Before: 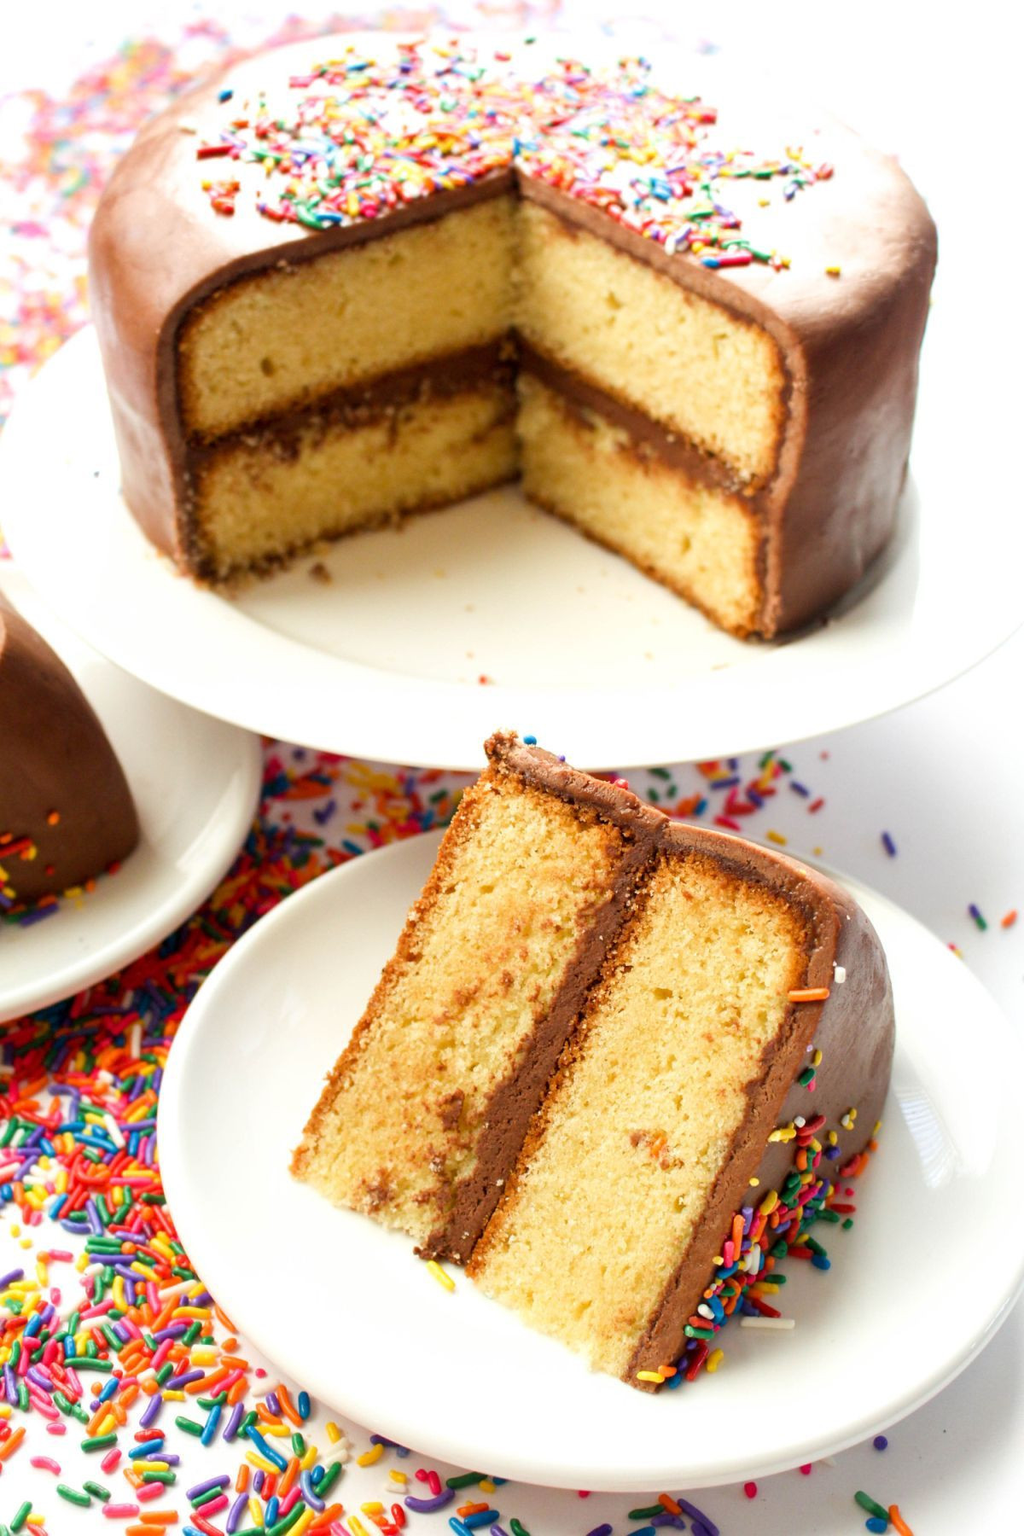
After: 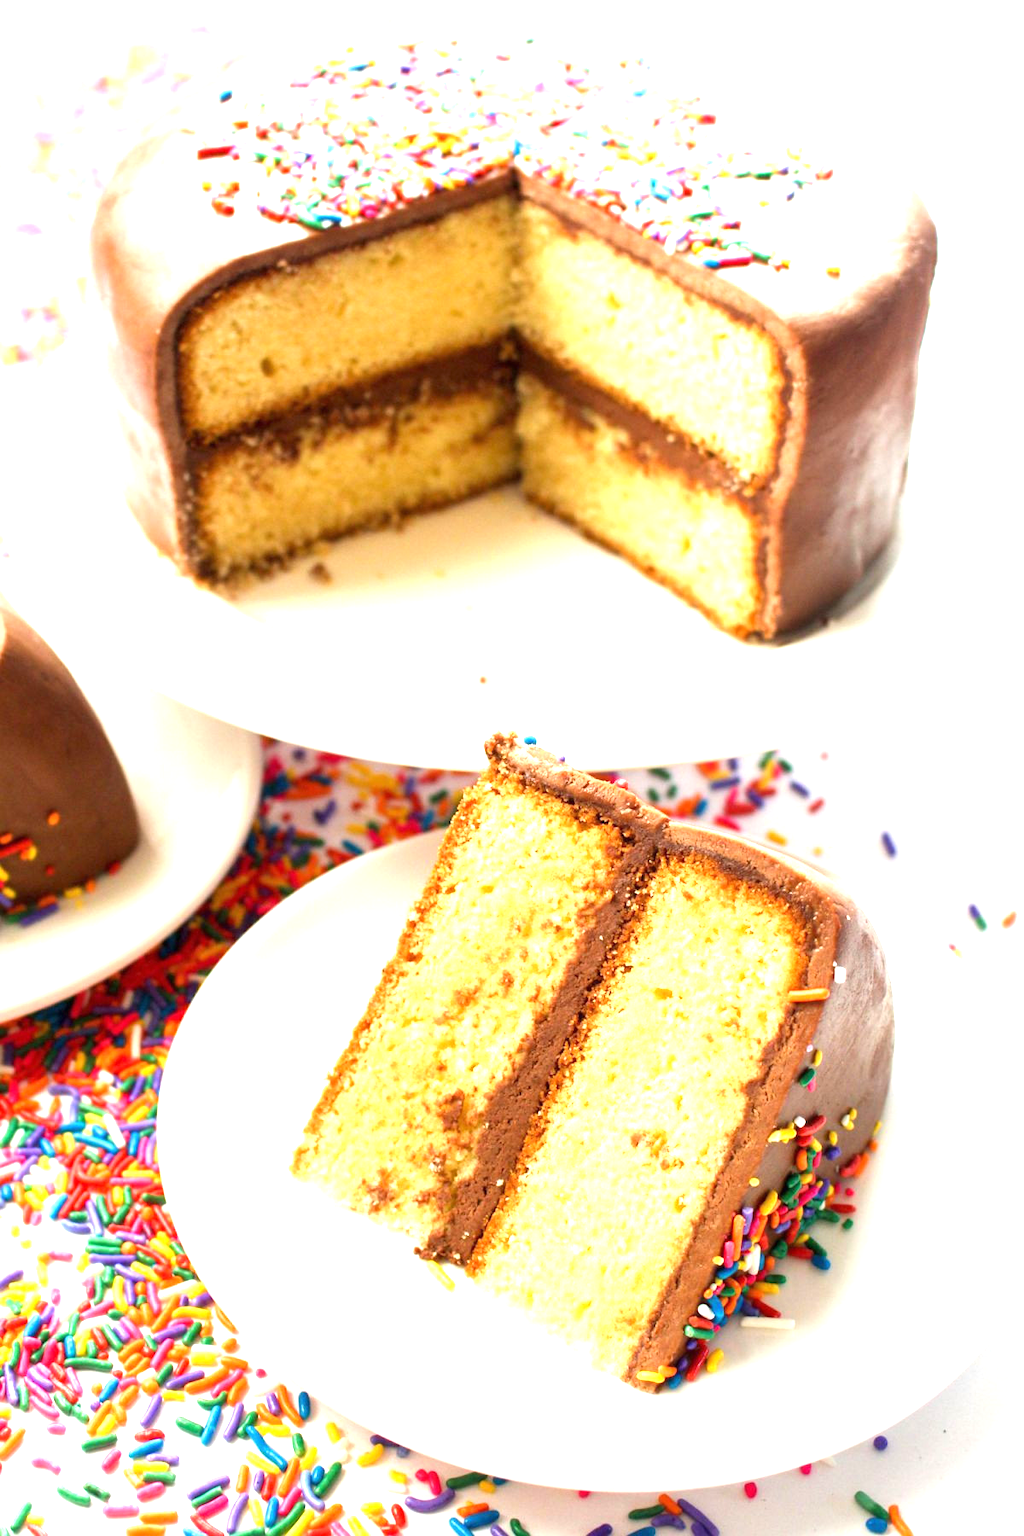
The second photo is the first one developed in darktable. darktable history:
exposure: black level correction 0, exposure 1.107 EV, compensate exposure bias true, compensate highlight preservation false
